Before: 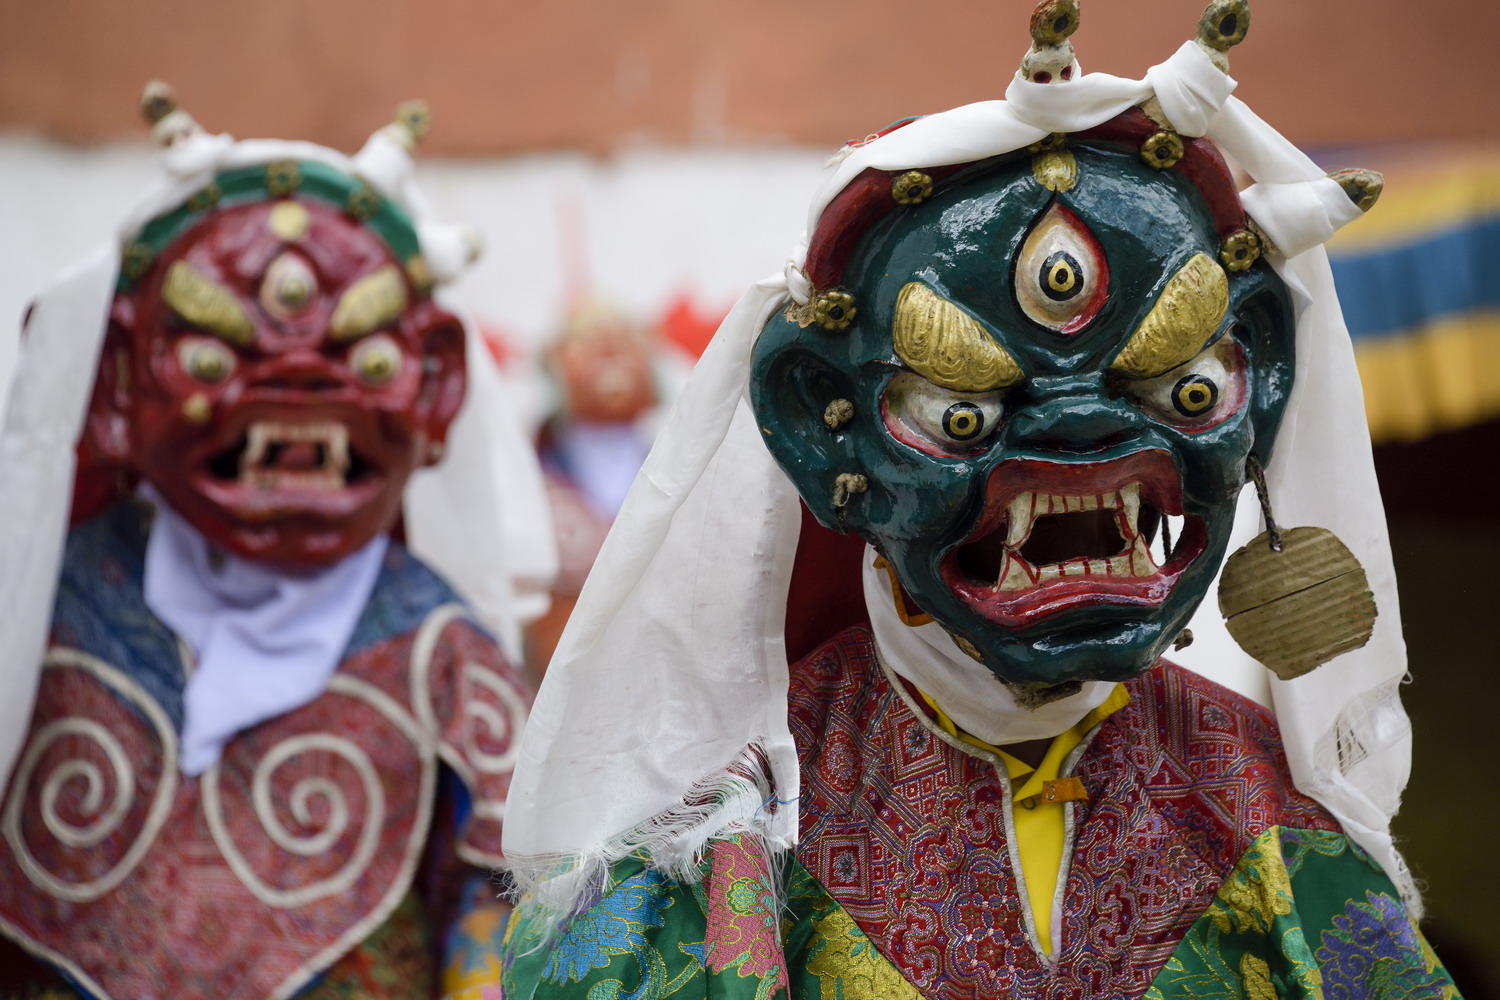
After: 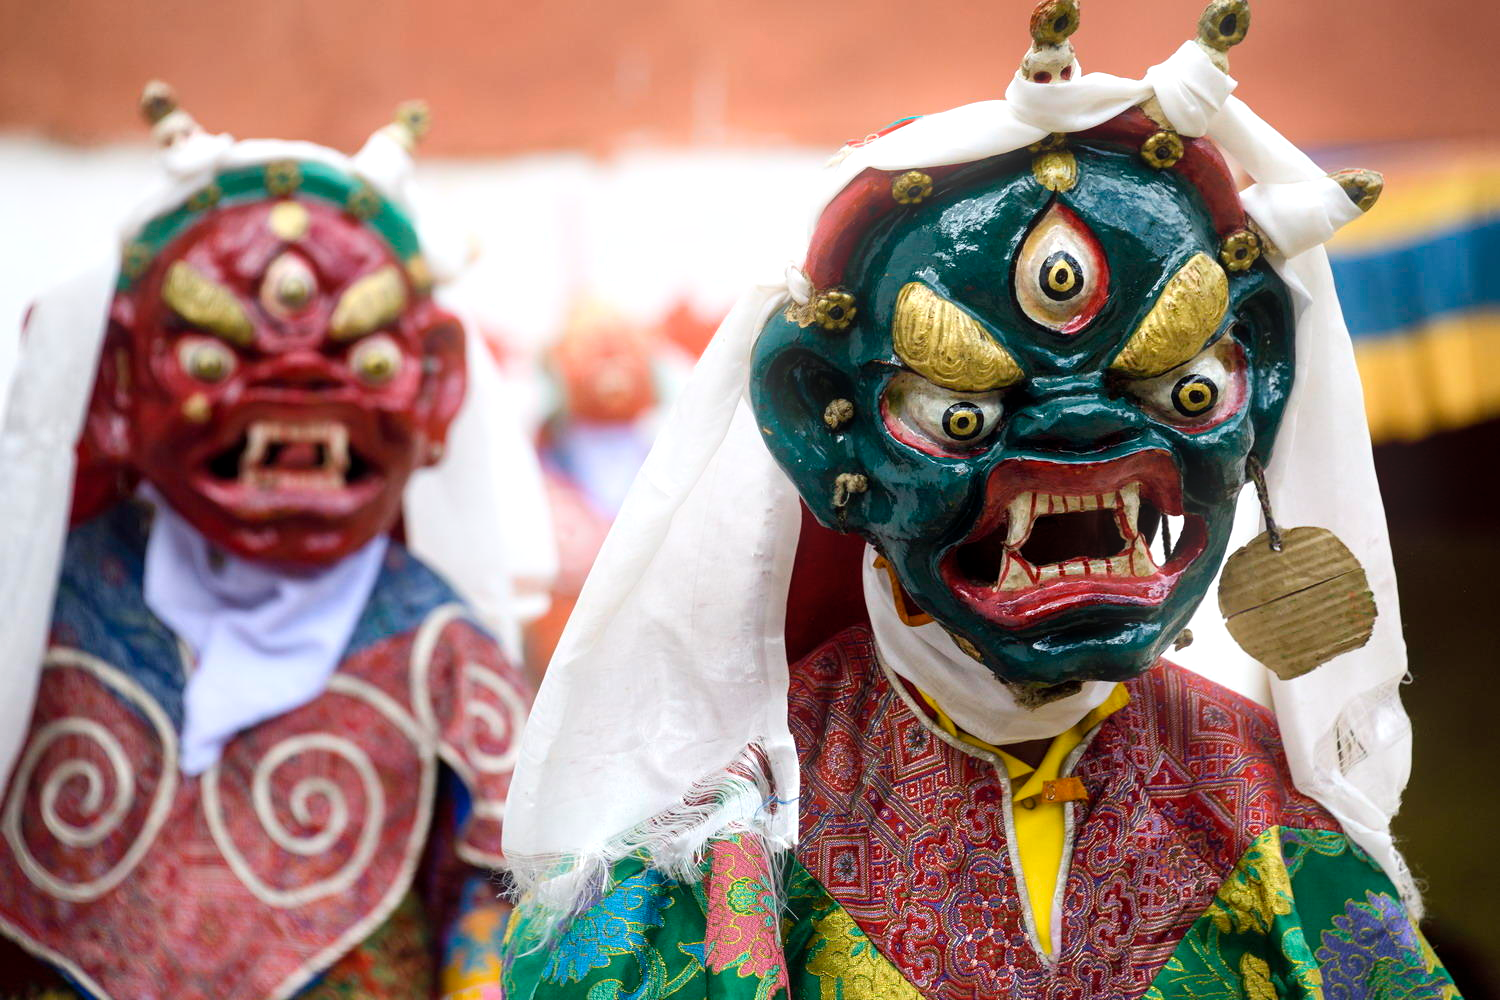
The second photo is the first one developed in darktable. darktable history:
shadows and highlights: radius 337.17, shadows 29.01, soften with gaussian
bloom: size 9%, threshold 100%, strength 7%
exposure: exposure 0.178 EV, compensate exposure bias true, compensate highlight preservation false
